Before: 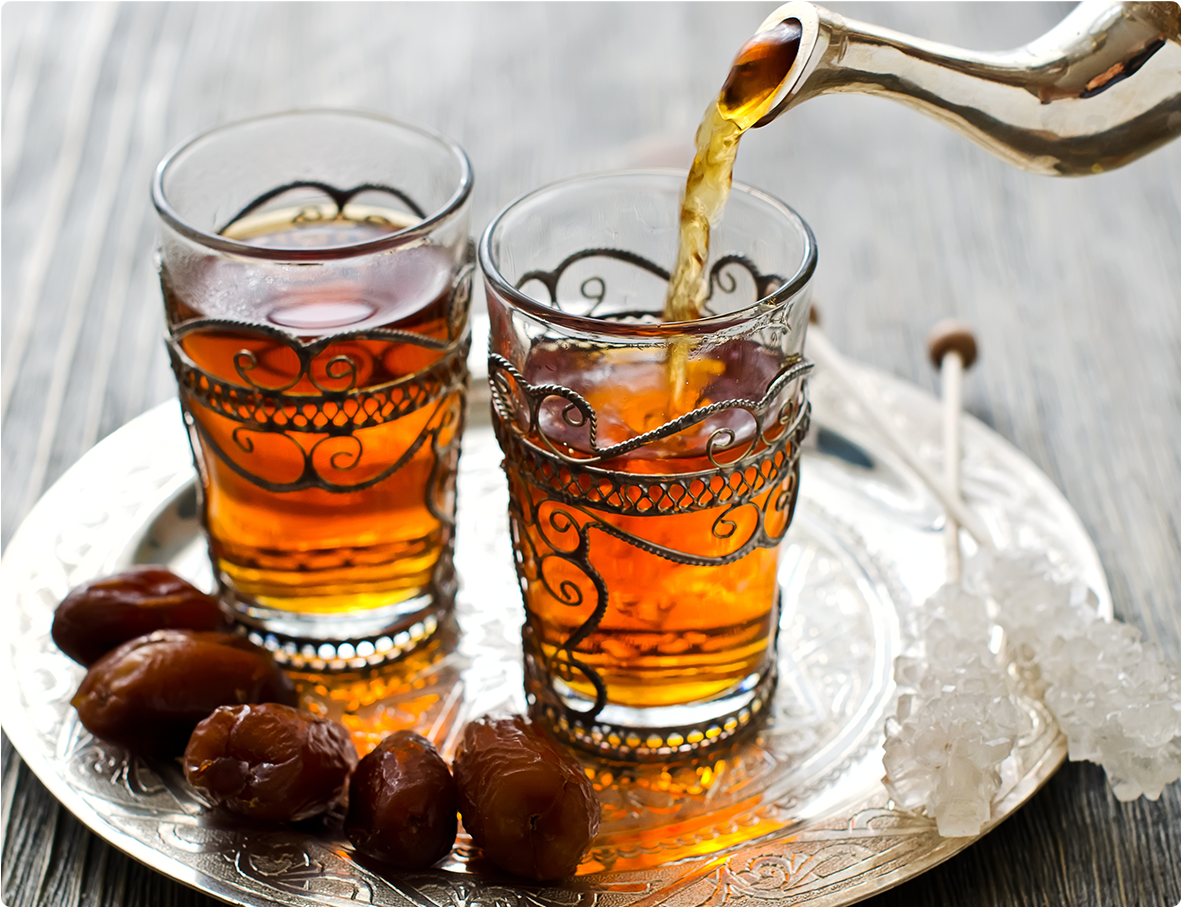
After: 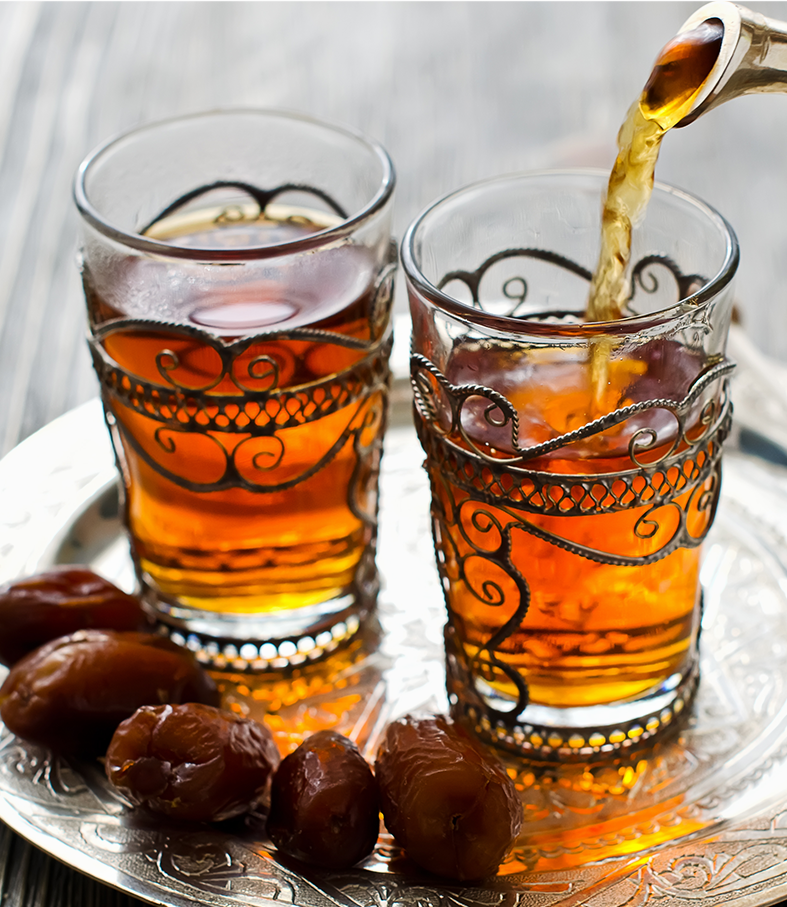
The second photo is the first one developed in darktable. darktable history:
crop and rotate: left 6.617%, right 26.717%
exposure: exposure -0.048 EV, compensate highlight preservation false
tone equalizer: on, module defaults
